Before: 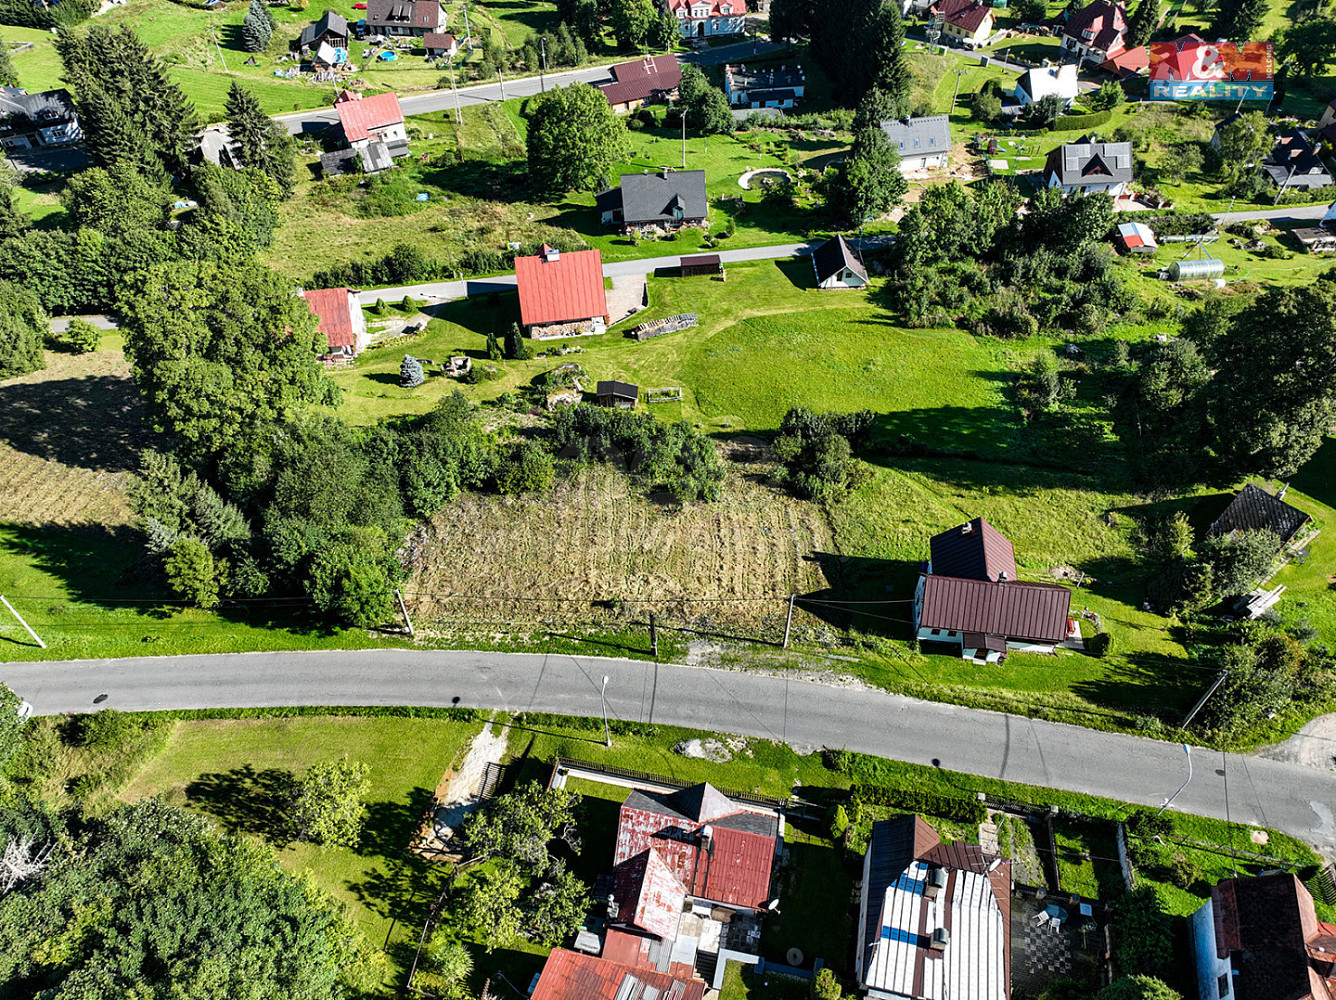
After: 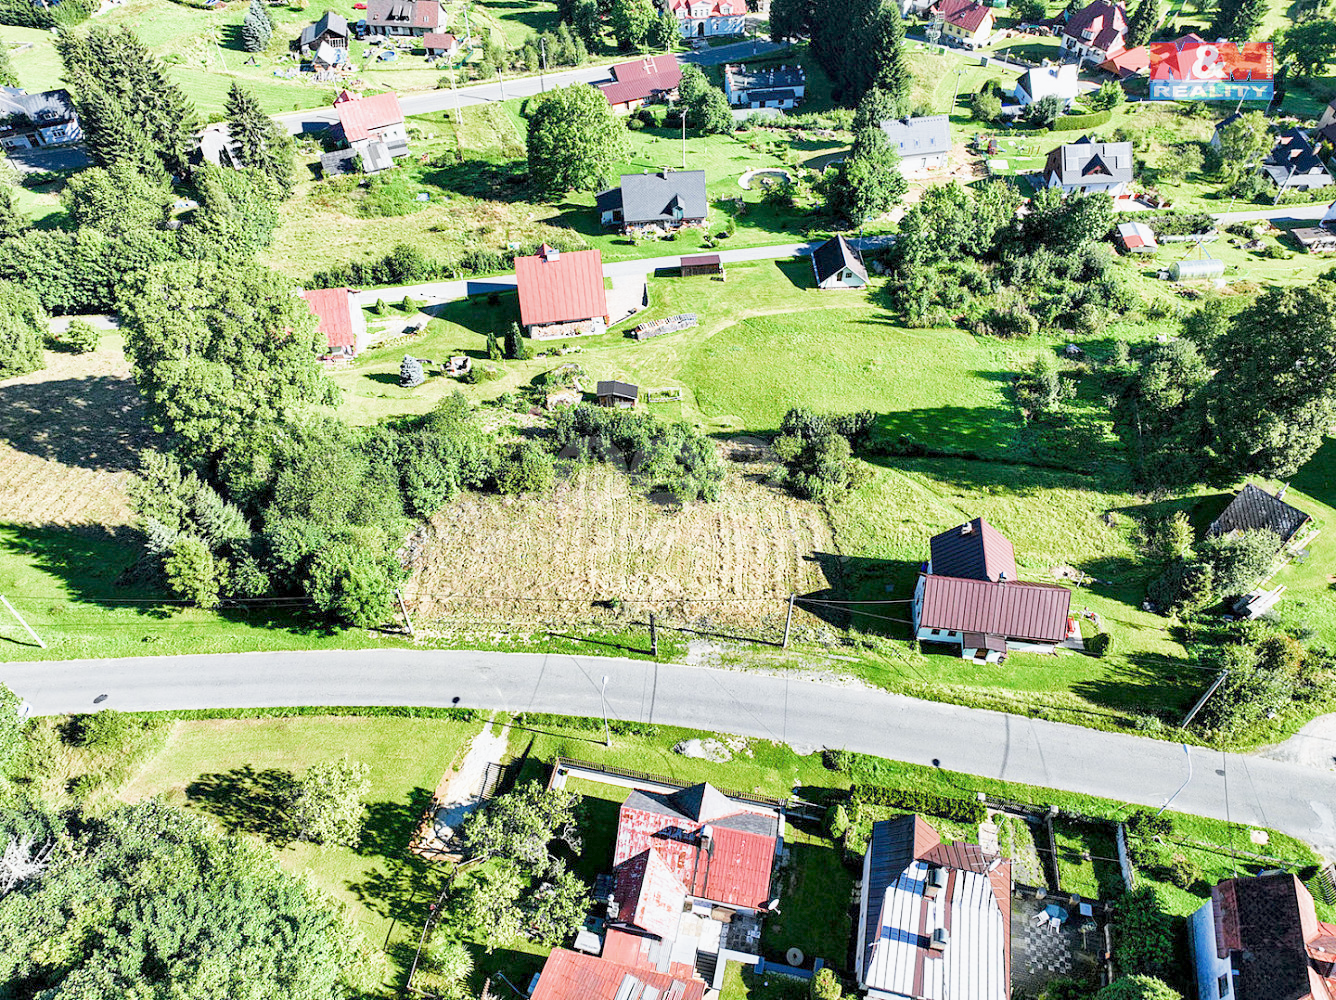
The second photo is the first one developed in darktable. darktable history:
white balance: red 0.98, blue 1.034
filmic rgb: middle gray luminance 4.29%, black relative exposure -13 EV, white relative exposure 5 EV, threshold 6 EV, target black luminance 0%, hardness 5.19, latitude 59.69%, contrast 0.767, highlights saturation mix 5%, shadows ↔ highlights balance 25.95%, add noise in highlights 0, color science v3 (2019), use custom middle-gray values true, iterations of high-quality reconstruction 0, contrast in highlights soft, enable highlight reconstruction true
exposure: compensate highlight preservation false
